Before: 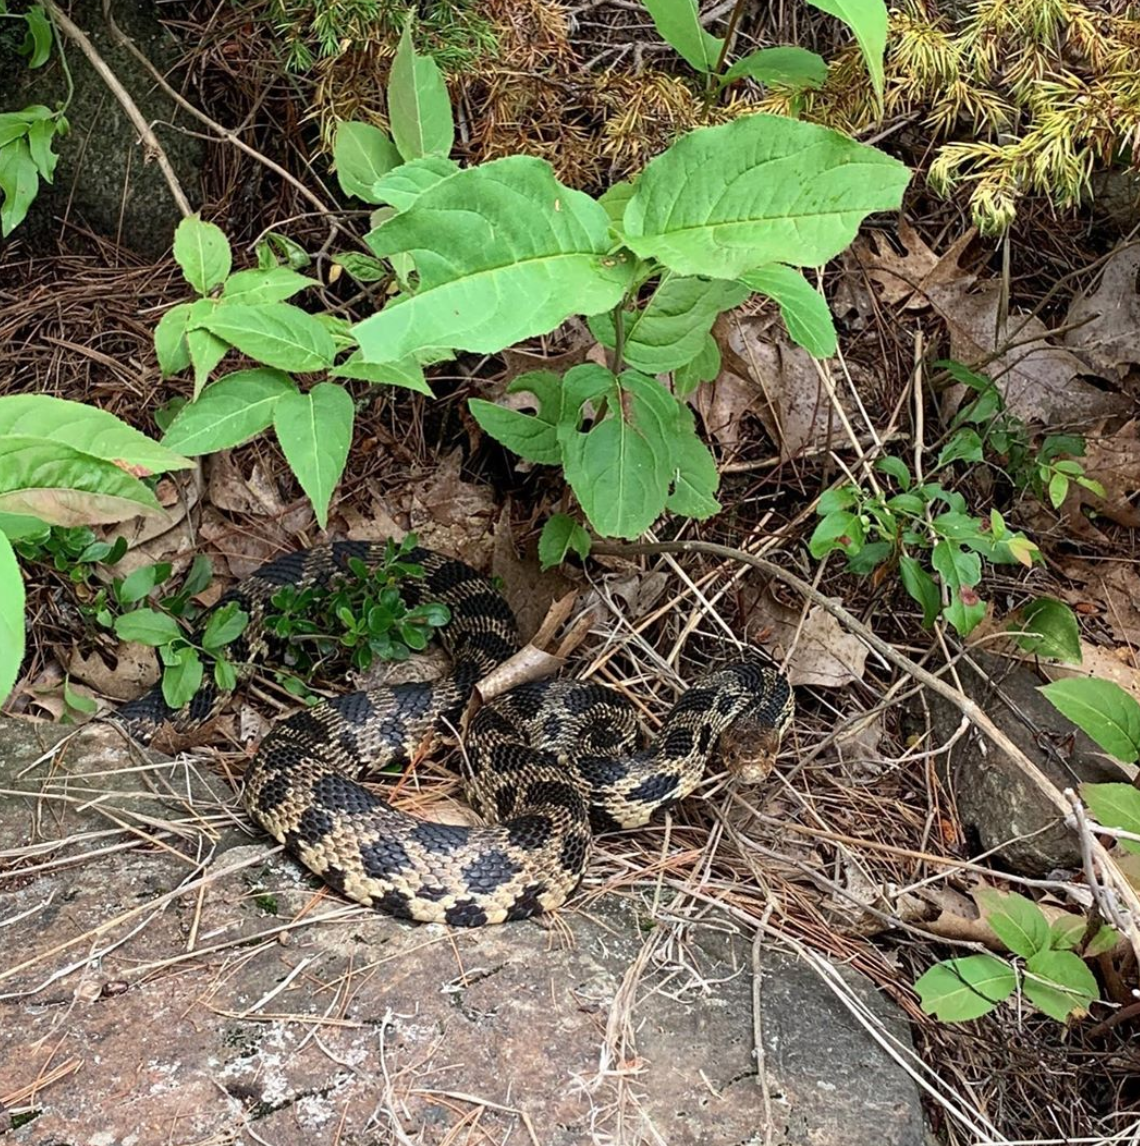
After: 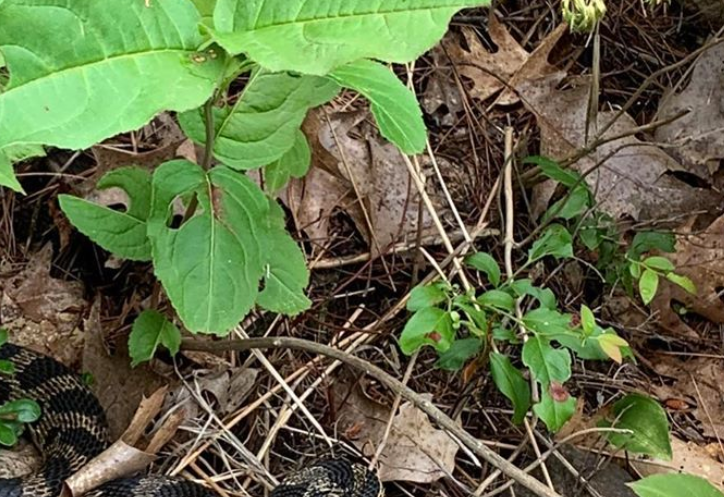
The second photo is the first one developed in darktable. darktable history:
crop: left 36.009%, top 17.878%, right 0.407%, bottom 38.744%
